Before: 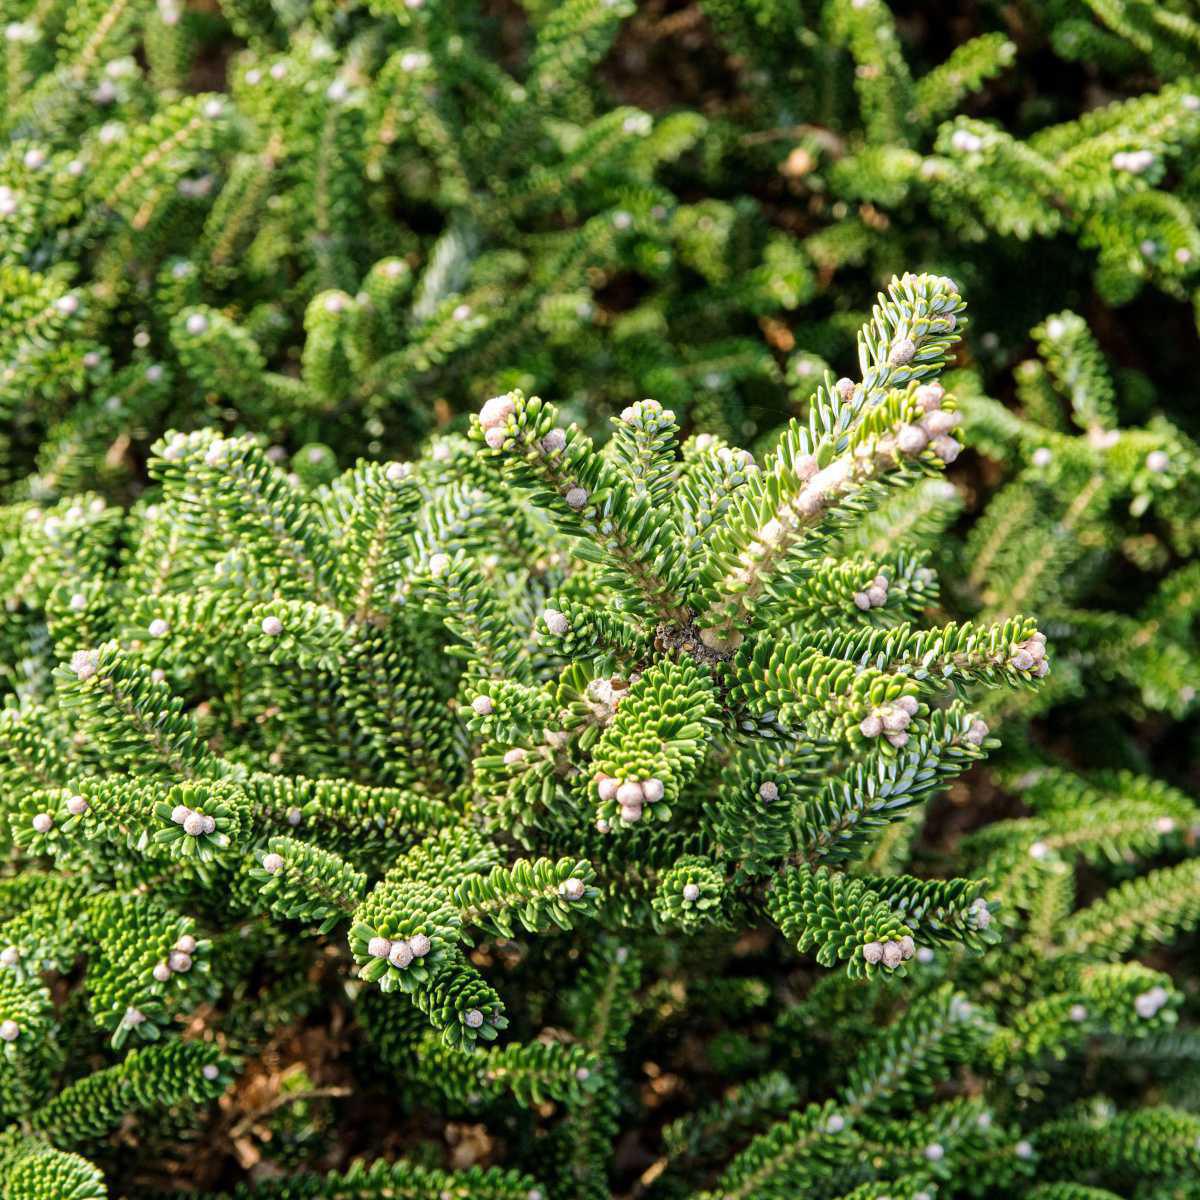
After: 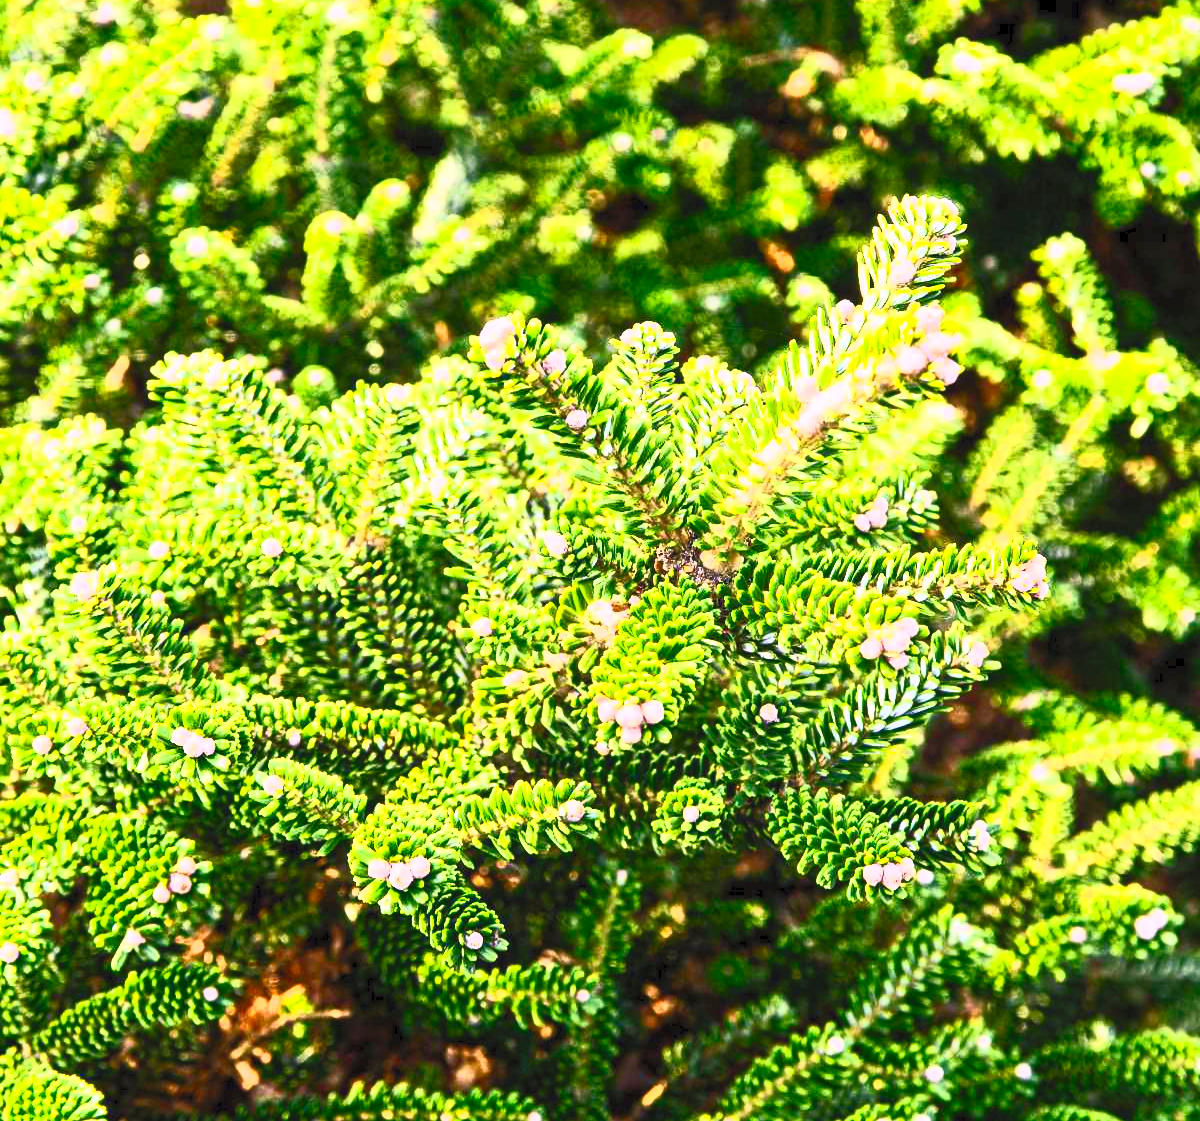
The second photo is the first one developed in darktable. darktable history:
contrast brightness saturation: contrast 0.982, brightness 0.997, saturation 0.994
color calibration: illuminant as shot in camera, x 0.358, y 0.373, temperature 4628.91 K, gamut compression 2.99
color correction: highlights a* 11.59, highlights b* 11.89
crop and rotate: top 6.571%
